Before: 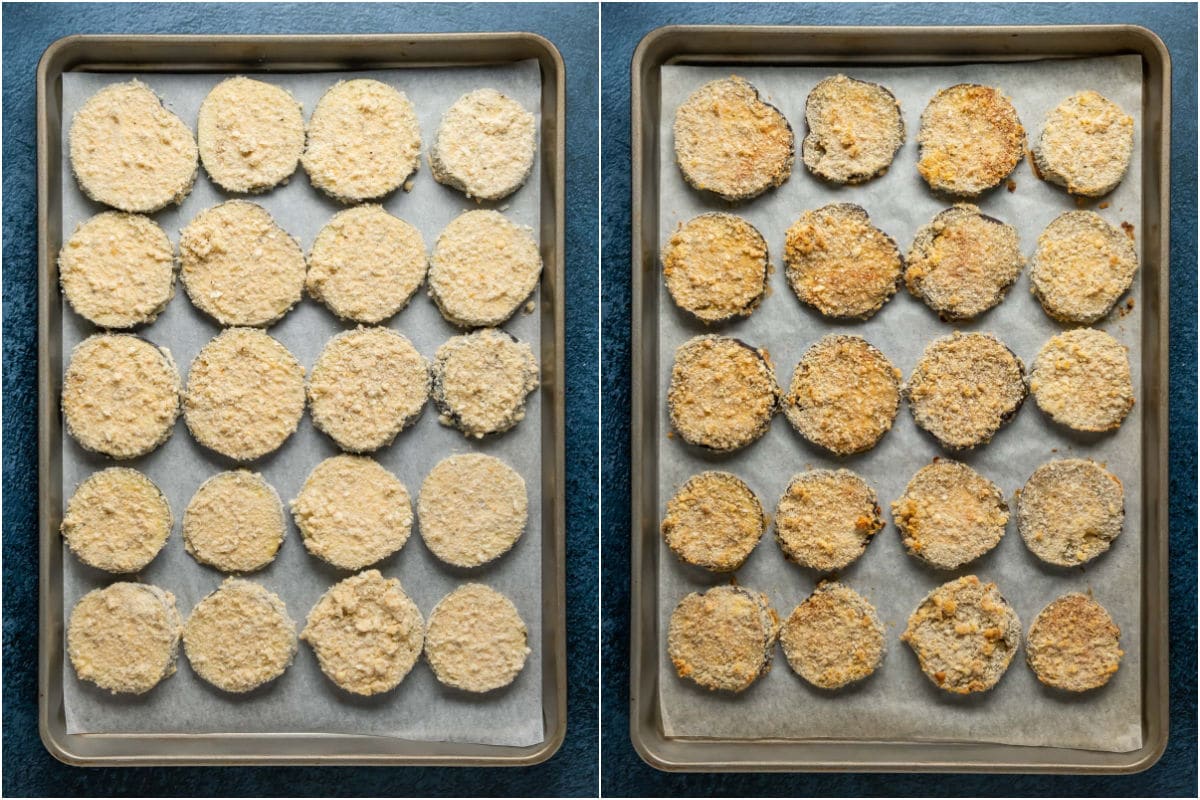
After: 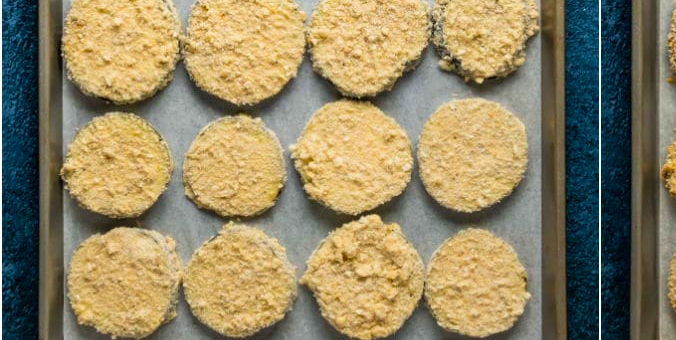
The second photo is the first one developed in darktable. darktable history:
crop: top 44.483%, right 43.593%, bottom 12.892%
contrast brightness saturation: saturation -0.05
velvia: on, module defaults
color balance rgb: perceptual saturation grading › global saturation 20%, global vibrance 20%
